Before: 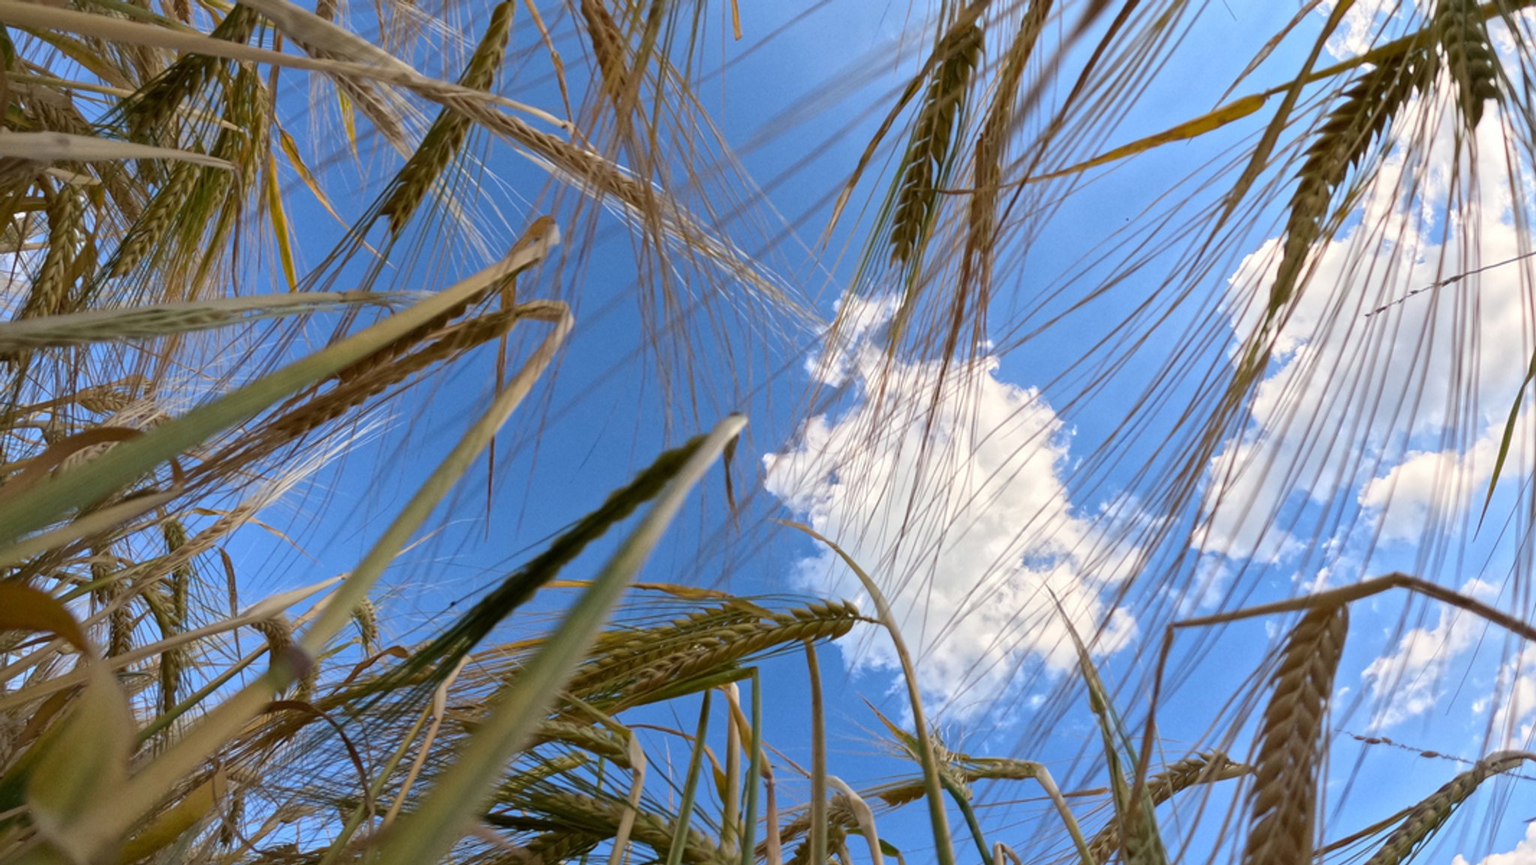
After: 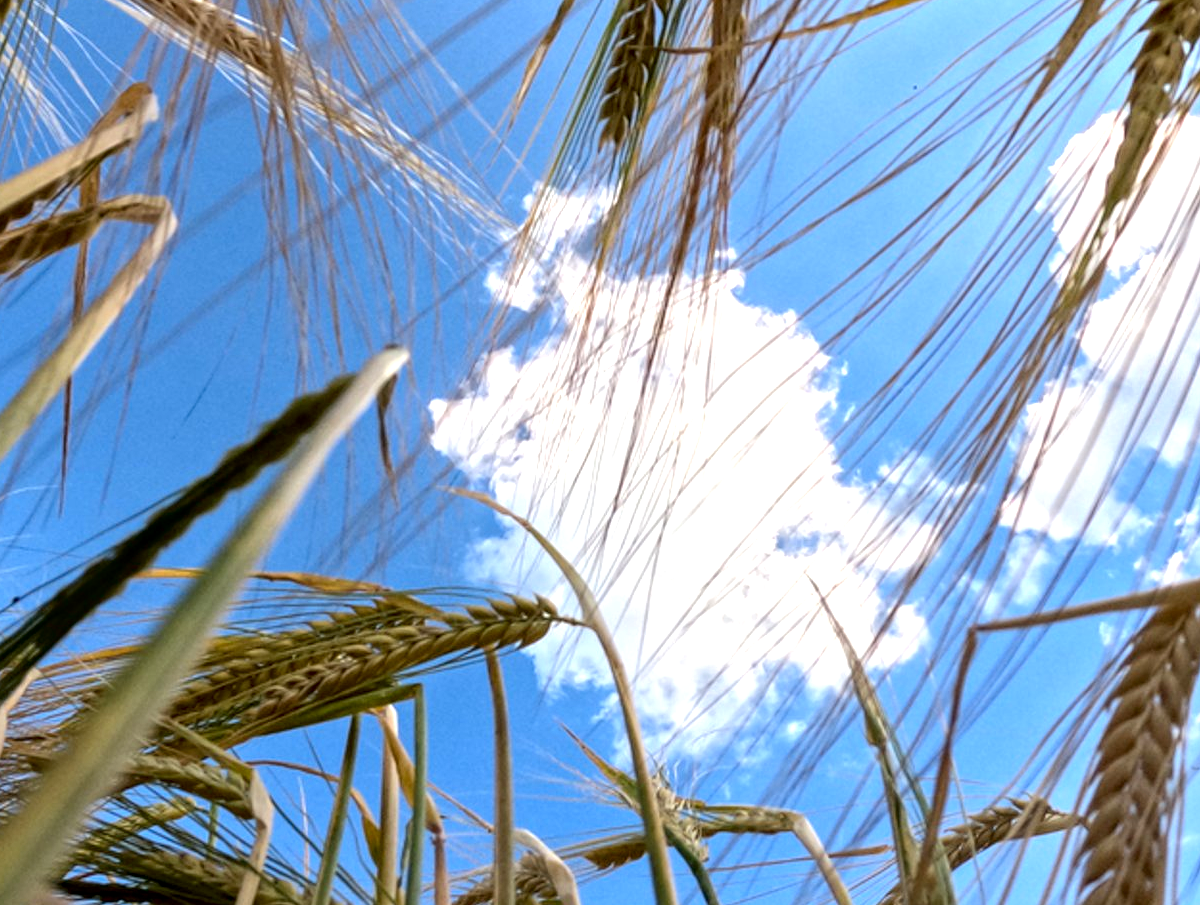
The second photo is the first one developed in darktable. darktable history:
crop and rotate: left 28.731%, top 17.784%, right 12.659%, bottom 3.677%
exposure: black level correction 0.001, exposure 0.675 EV, compensate highlight preservation false
tone equalizer: on, module defaults
local contrast: on, module defaults
tone curve: curves: ch0 [(0, 0) (0.003, 0.003) (0.011, 0.003) (0.025, 0.007) (0.044, 0.014) (0.069, 0.02) (0.1, 0.03) (0.136, 0.054) (0.177, 0.099) (0.224, 0.156) (0.277, 0.227) (0.335, 0.302) (0.399, 0.375) (0.468, 0.456) (0.543, 0.54) (0.623, 0.625) (0.709, 0.717) (0.801, 0.807) (0.898, 0.895) (1, 1)], color space Lab, independent channels, preserve colors none
color zones: curves: ch0 [(0, 0.5) (0.143, 0.5) (0.286, 0.5) (0.429, 0.5) (0.571, 0.5) (0.714, 0.476) (0.857, 0.5) (1, 0.5)]; ch2 [(0, 0.5) (0.143, 0.5) (0.286, 0.5) (0.429, 0.5) (0.571, 0.5) (0.714, 0.487) (0.857, 0.5) (1, 0.5)]
